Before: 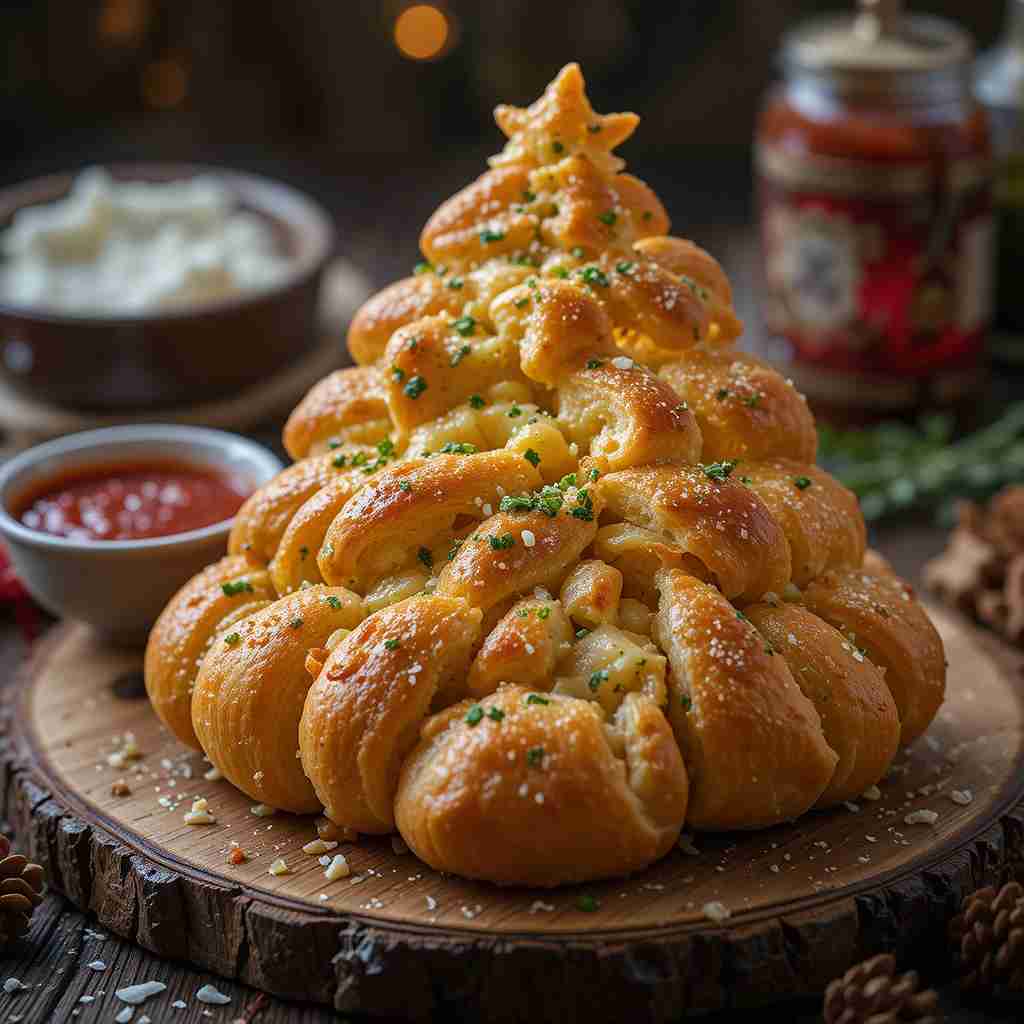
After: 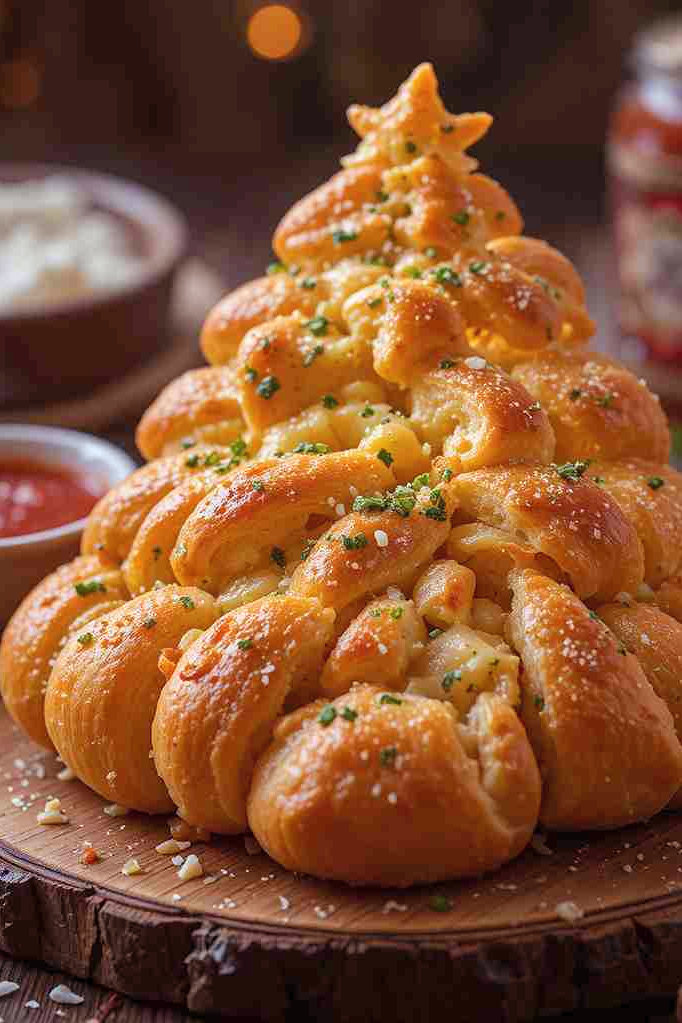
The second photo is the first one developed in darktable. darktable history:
contrast brightness saturation: contrast 0.05, brightness 0.06, saturation 0.01
crop and rotate: left 14.385%, right 18.948%
rgb levels: mode RGB, independent channels, levels [[0, 0.474, 1], [0, 0.5, 1], [0, 0.5, 1]]
